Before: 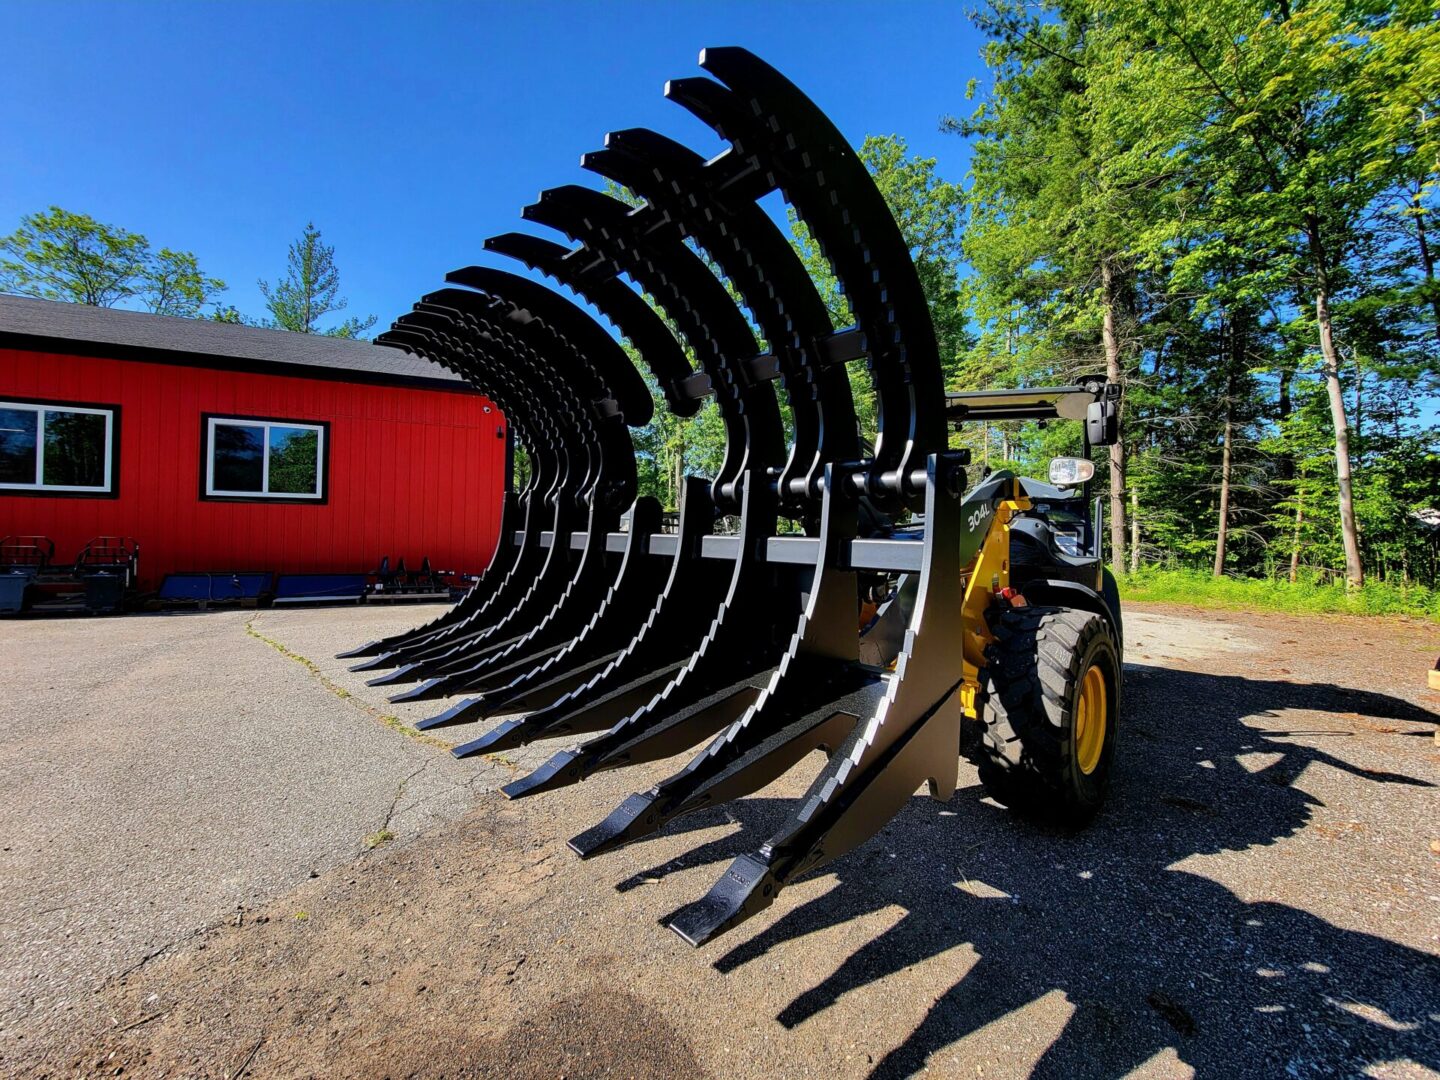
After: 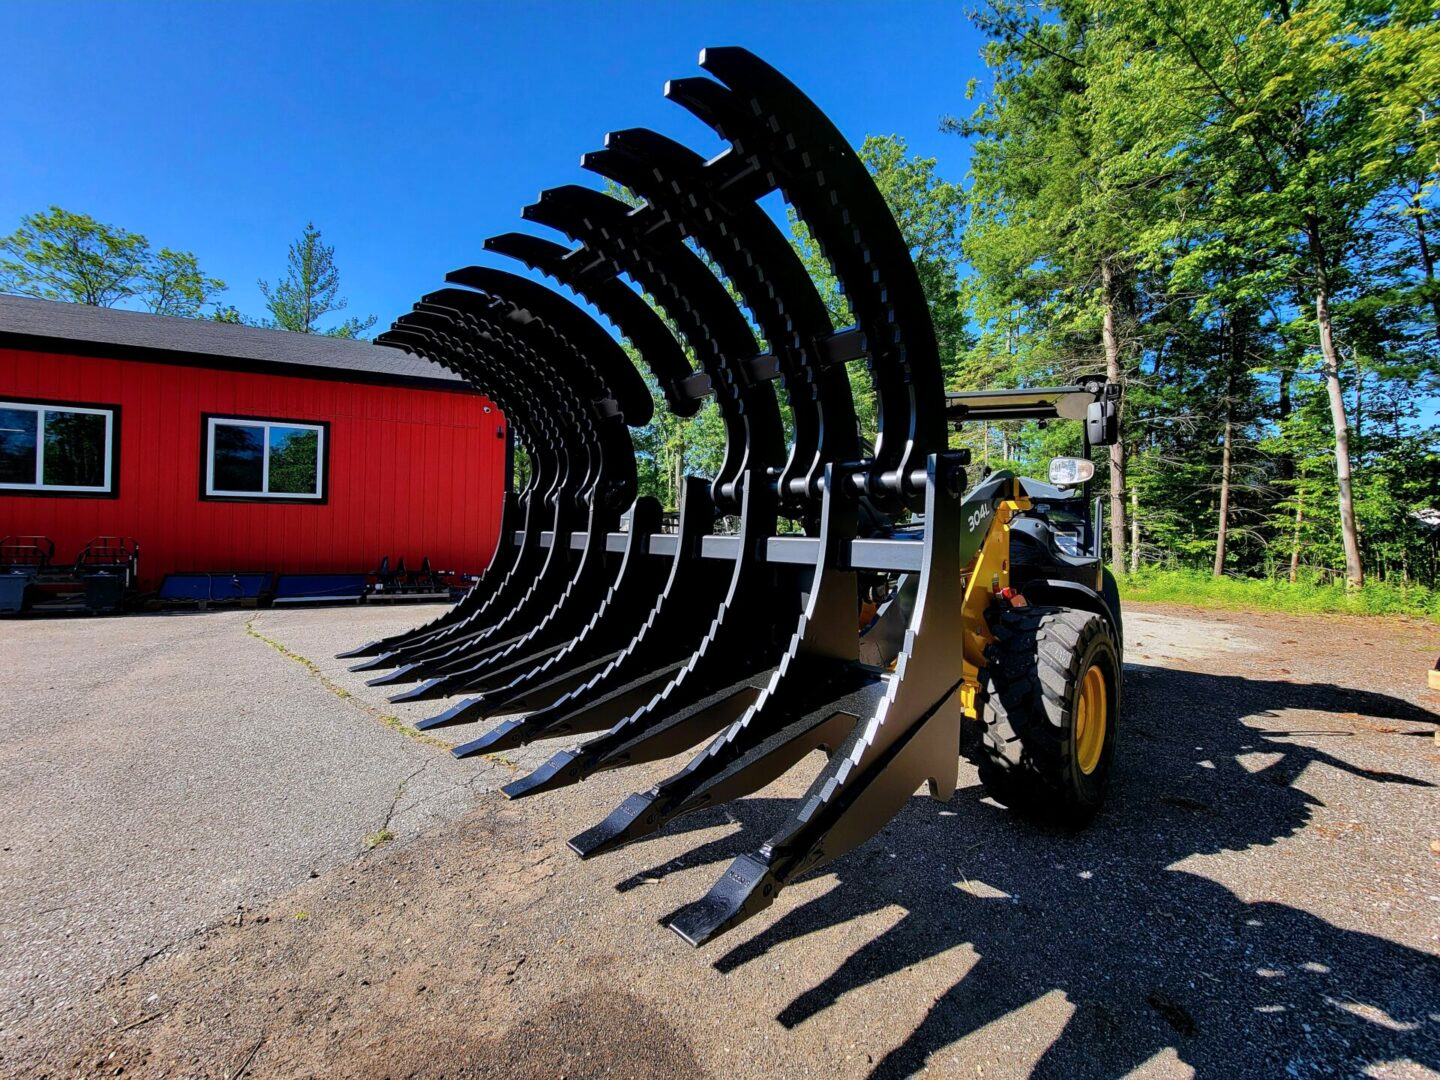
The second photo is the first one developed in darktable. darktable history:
color correction: highlights a* -0.131, highlights b* -5.83, shadows a* -0.132, shadows b* -0.145
